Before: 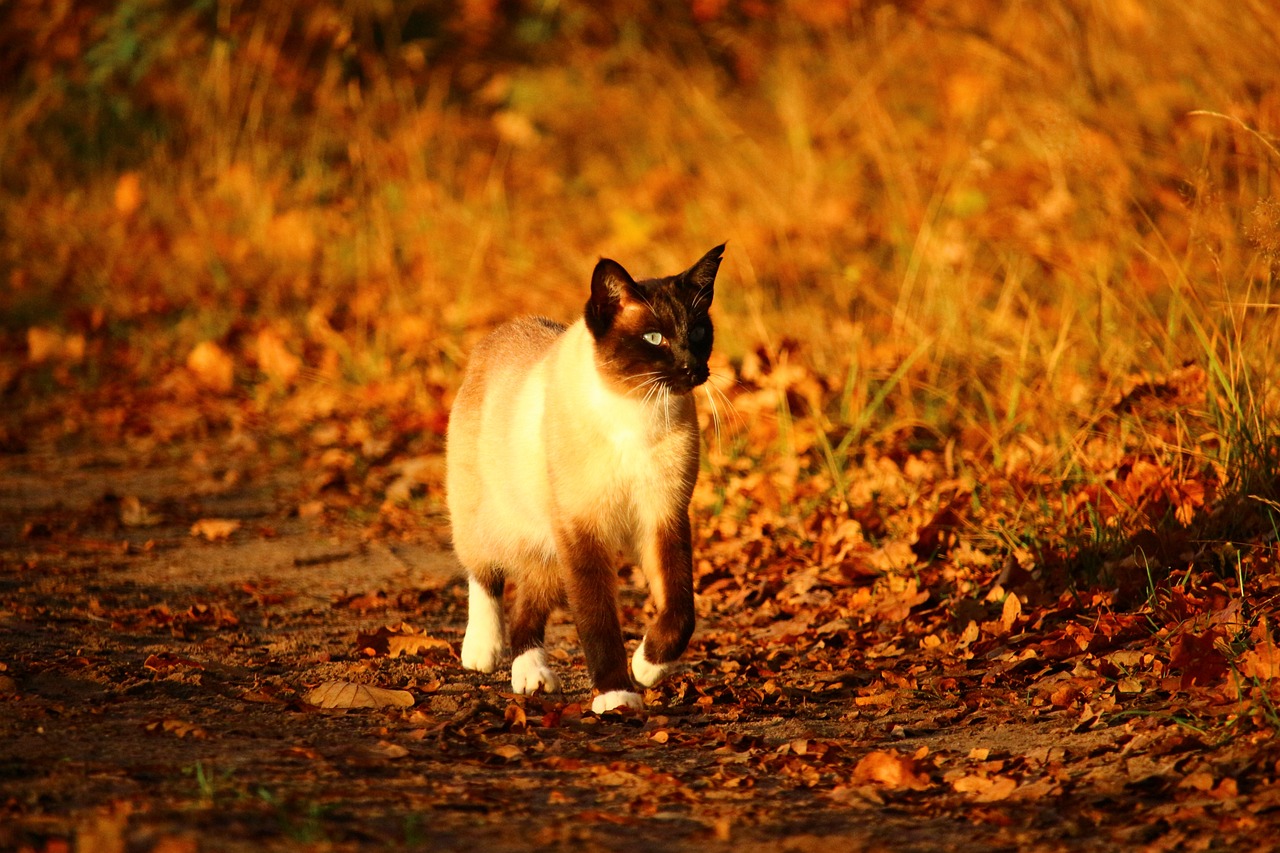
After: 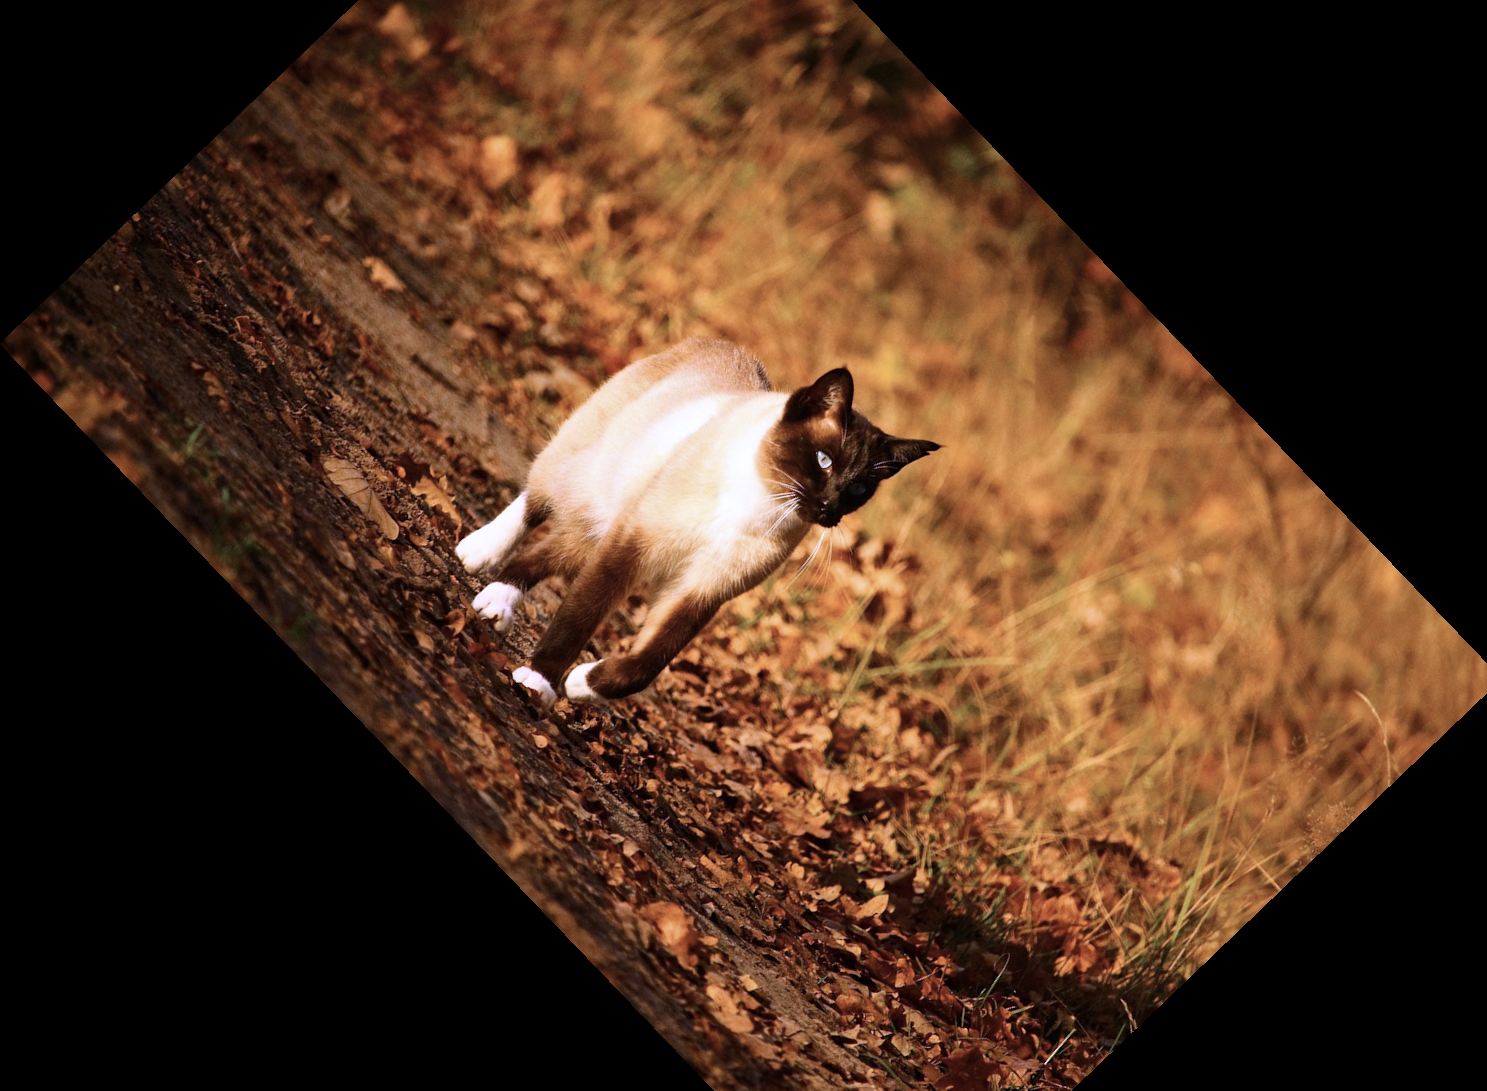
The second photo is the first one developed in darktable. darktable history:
contrast brightness saturation: contrast 0.1, saturation -0.36
white balance: red 0.98, blue 1.61
tone equalizer: on, module defaults
crop and rotate: angle -46.26°, top 16.234%, right 0.912%, bottom 11.704%
